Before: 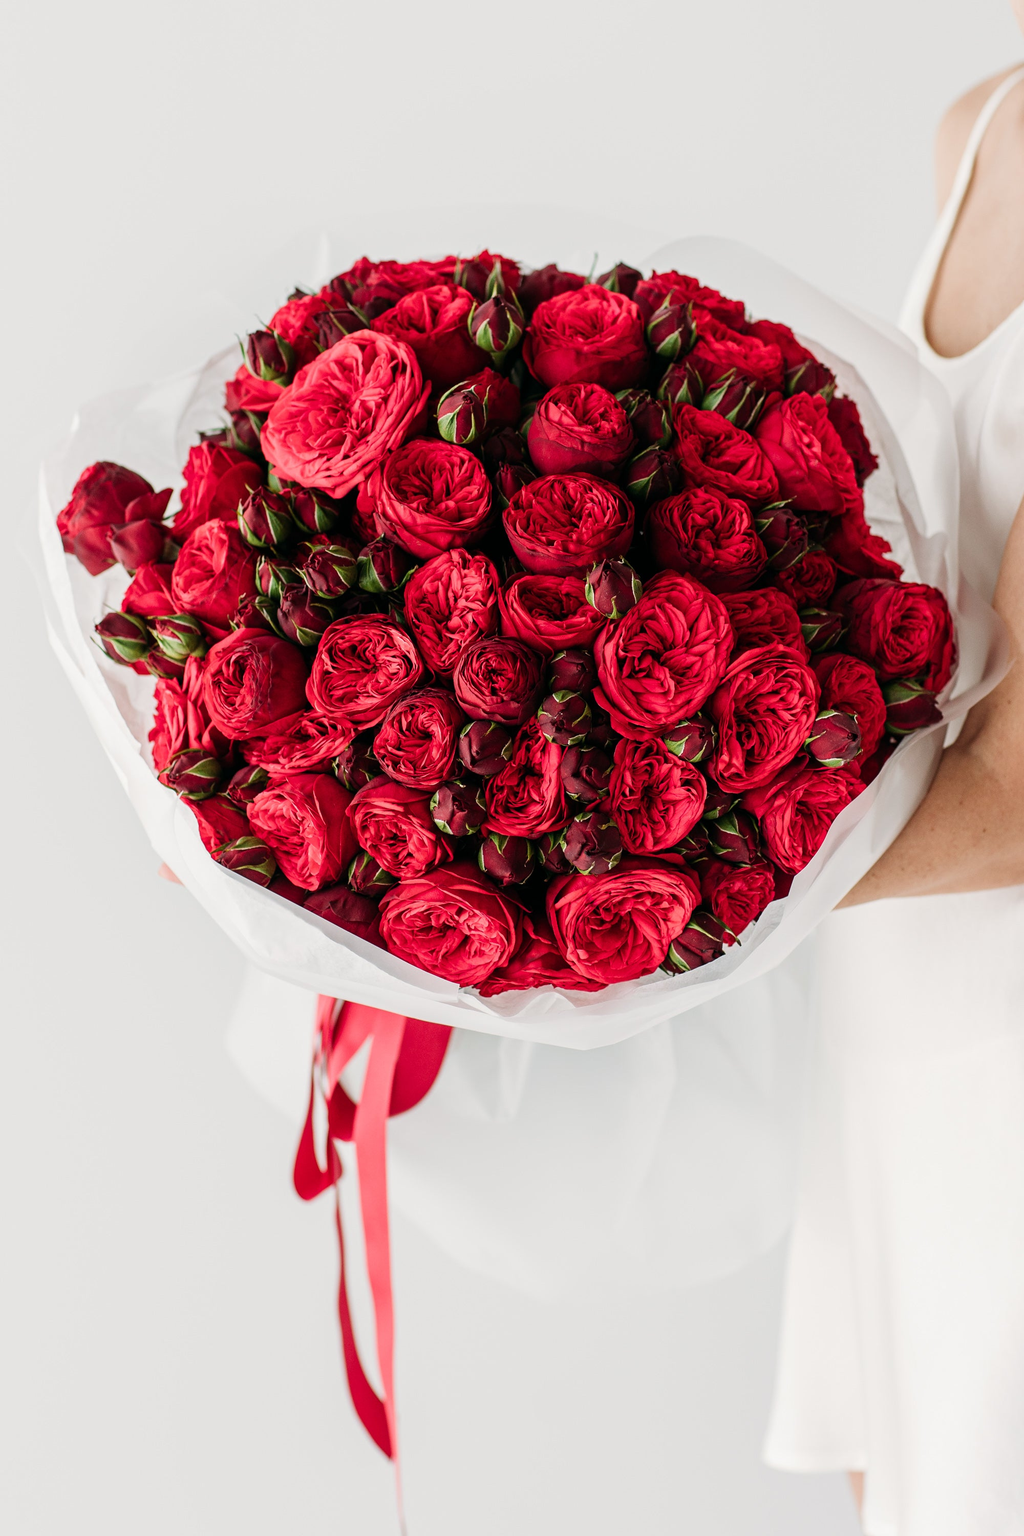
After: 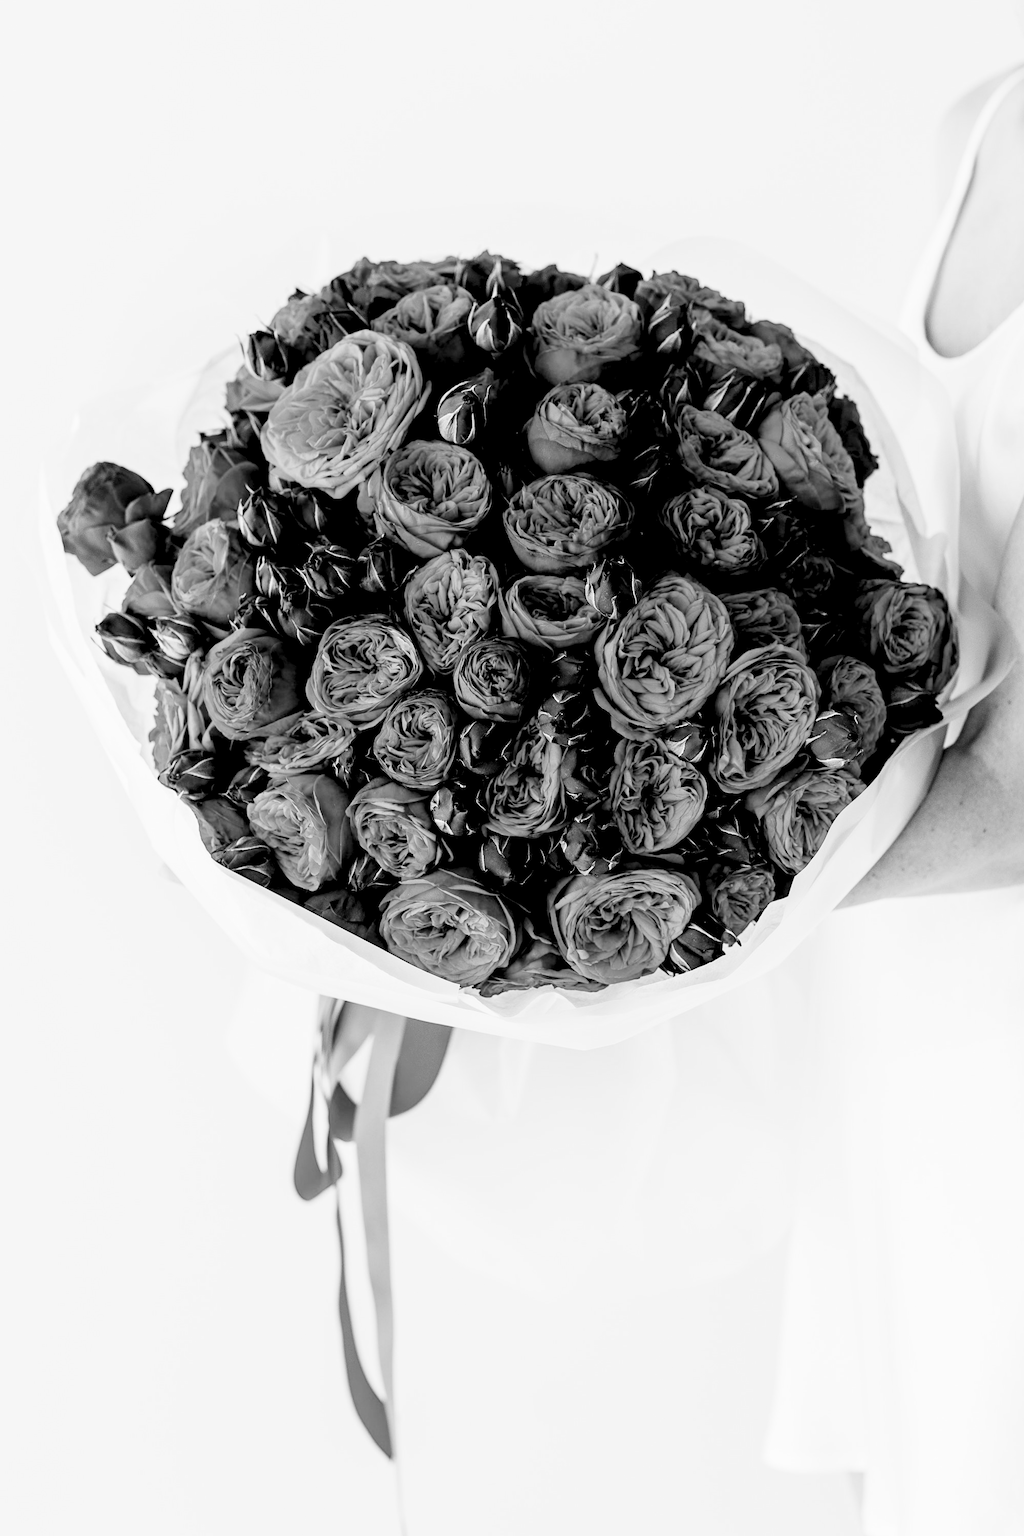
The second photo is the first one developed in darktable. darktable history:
white balance: red 0.988, blue 1.017
levels: black 3.83%, white 90.64%, levels [0.044, 0.416, 0.908]
sigmoid: contrast 1.8, skew -0.2, preserve hue 0%, red attenuation 0.1, red rotation 0.035, green attenuation 0.1, green rotation -0.017, blue attenuation 0.15, blue rotation -0.052, base primaries Rec2020
monochrome: on, module defaults
color zones: curves: ch1 [(0, -0.394) (0.143, -0.394) (0.286, -0.394) (0.429, -0.392) (0.571, -0.391) (0.714, -0.391) (0.857, -0.391) (1, -0.394)]
